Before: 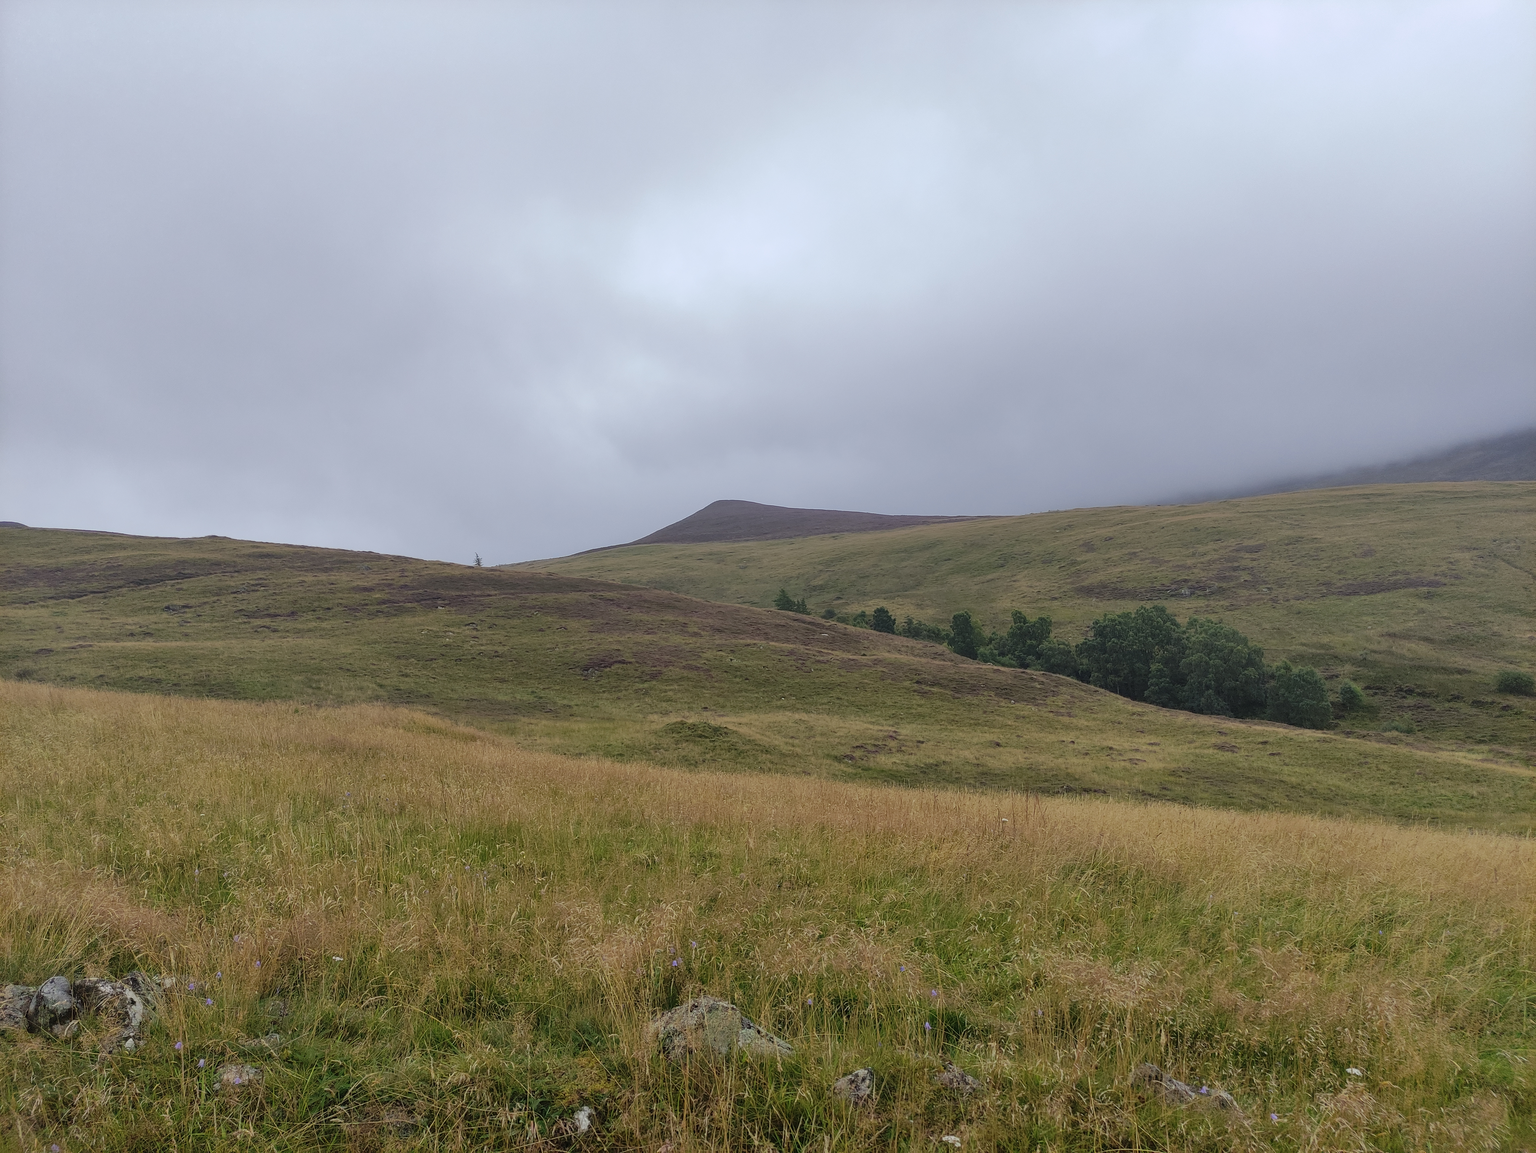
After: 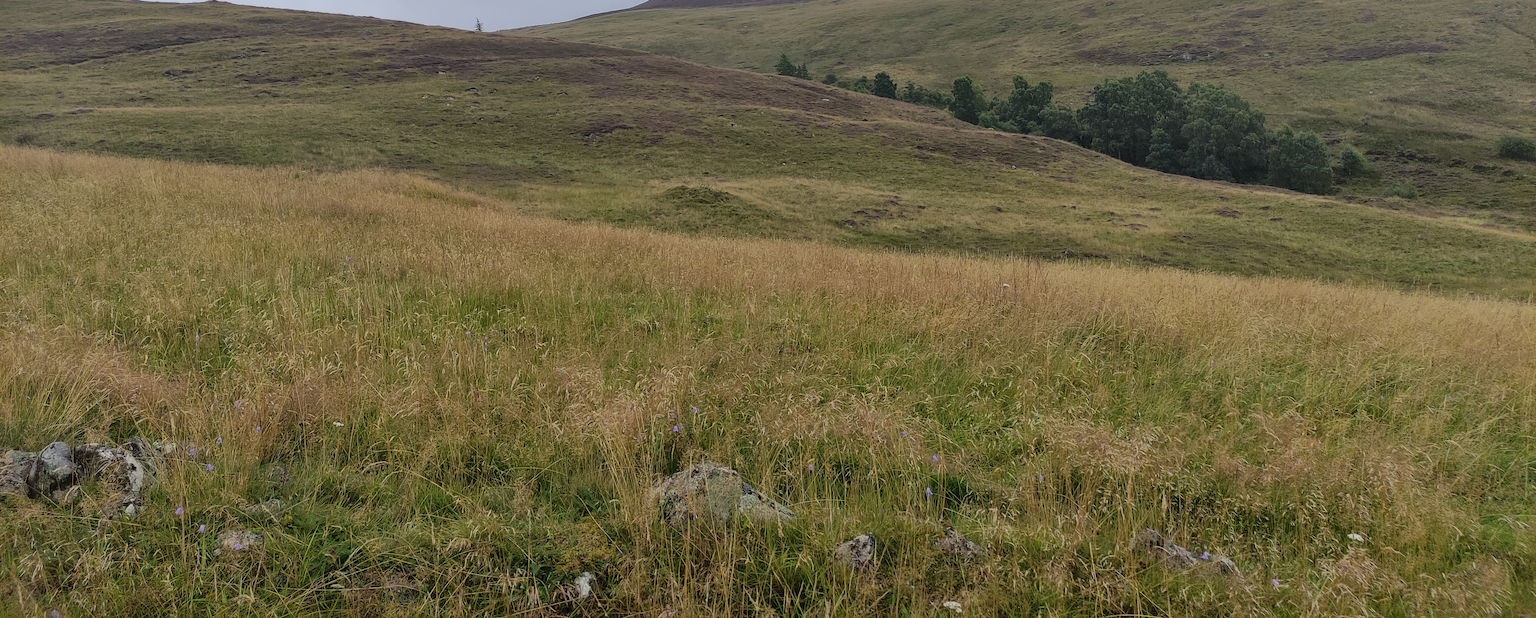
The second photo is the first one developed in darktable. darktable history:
crop and rotate: top 46.45%, right 0.082%
local contrast: mode bilateral grid, contrast 19, coarseness 50, detail 119%, midtone range 0.2
